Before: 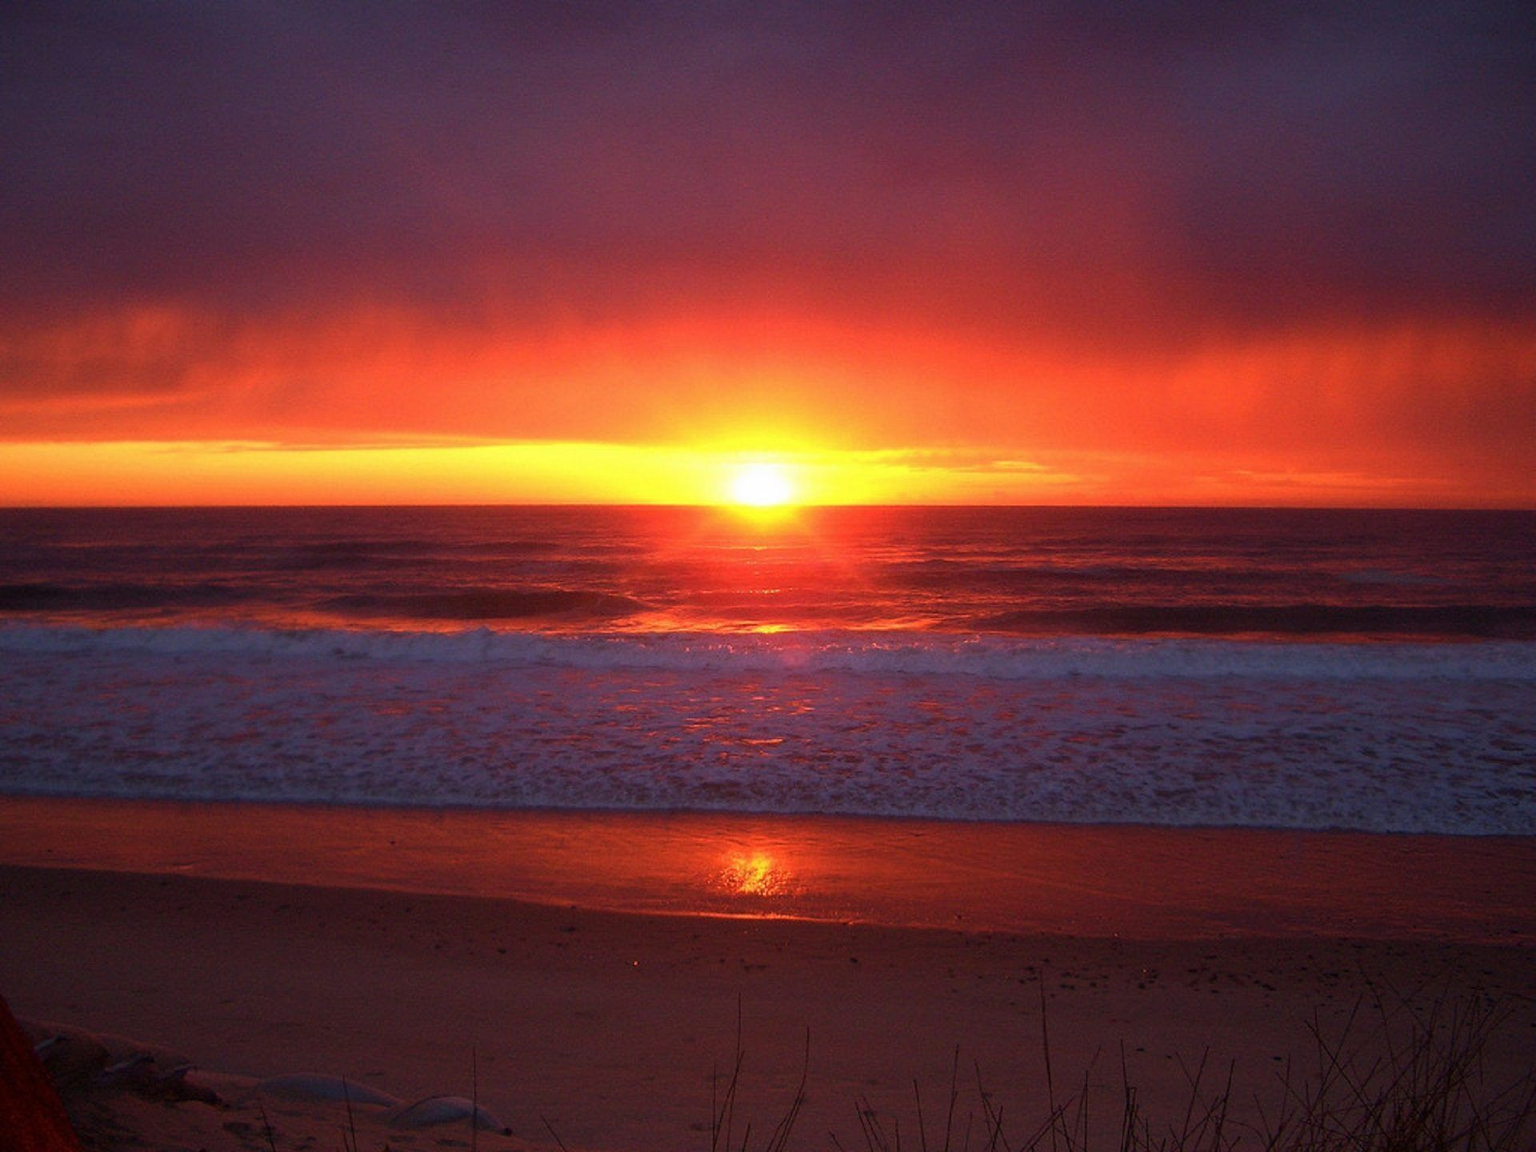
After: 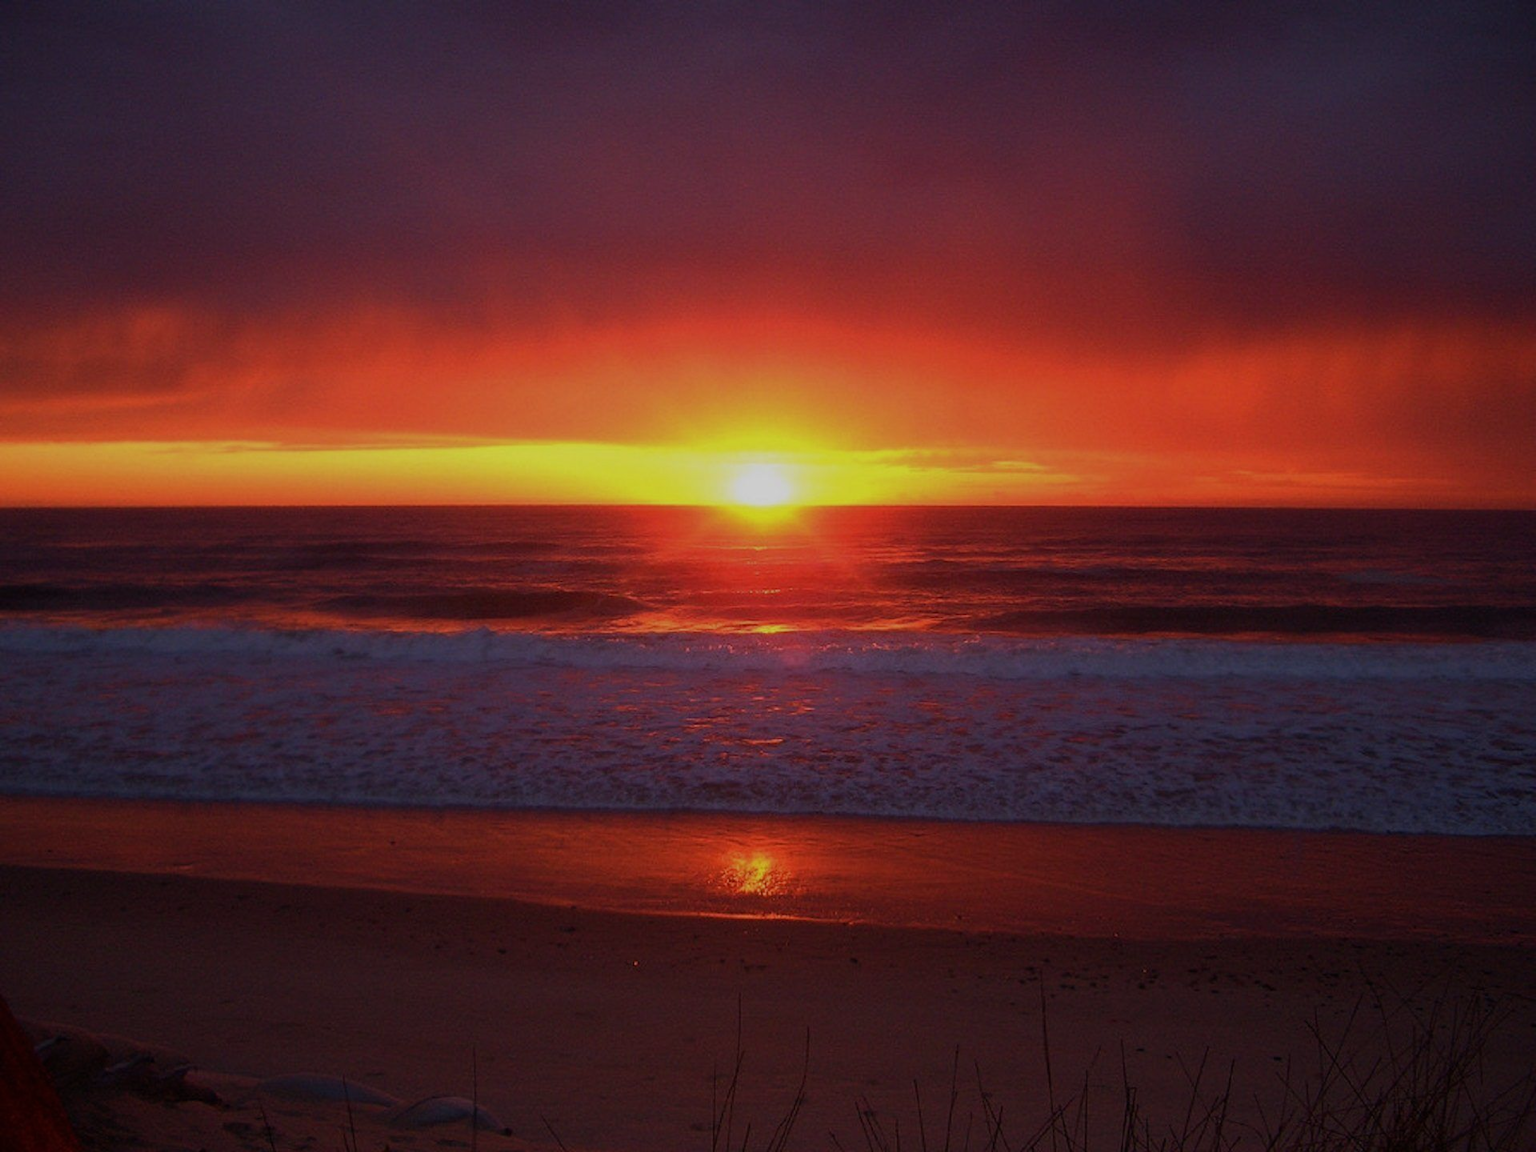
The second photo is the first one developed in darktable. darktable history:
exposure: black level correction 0, exposure -0.703 EV, compensate highlight preservation false
